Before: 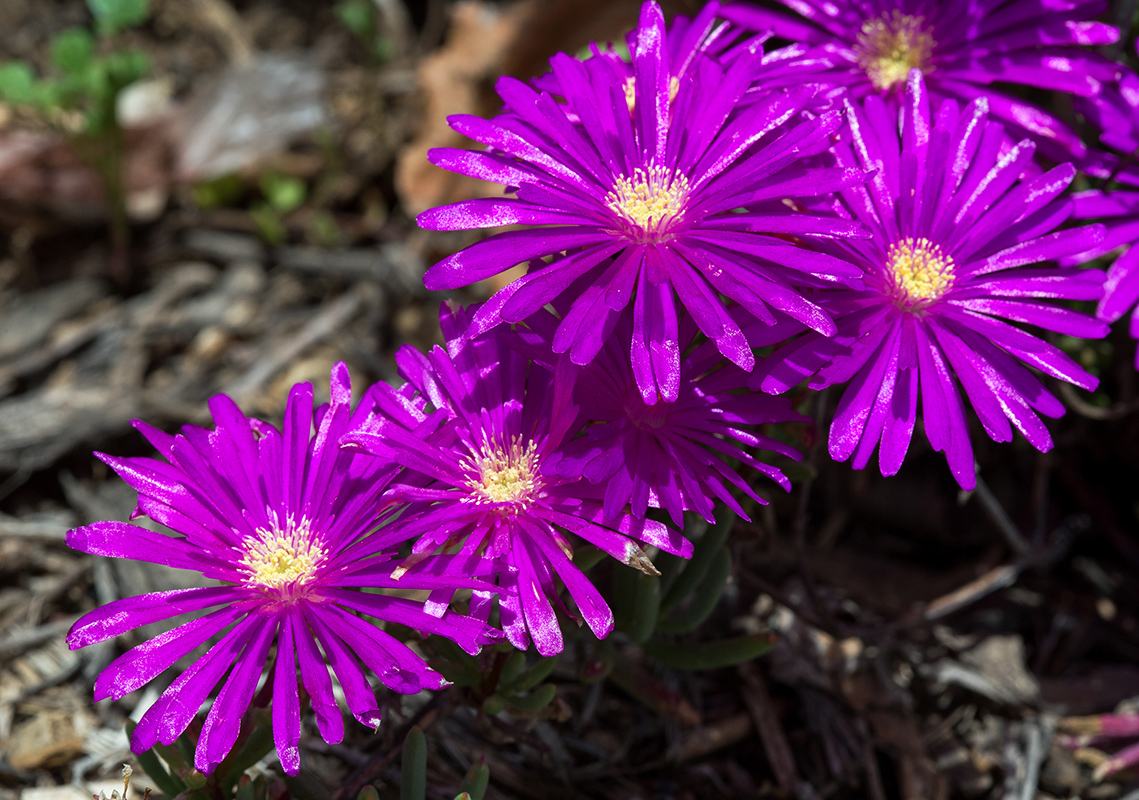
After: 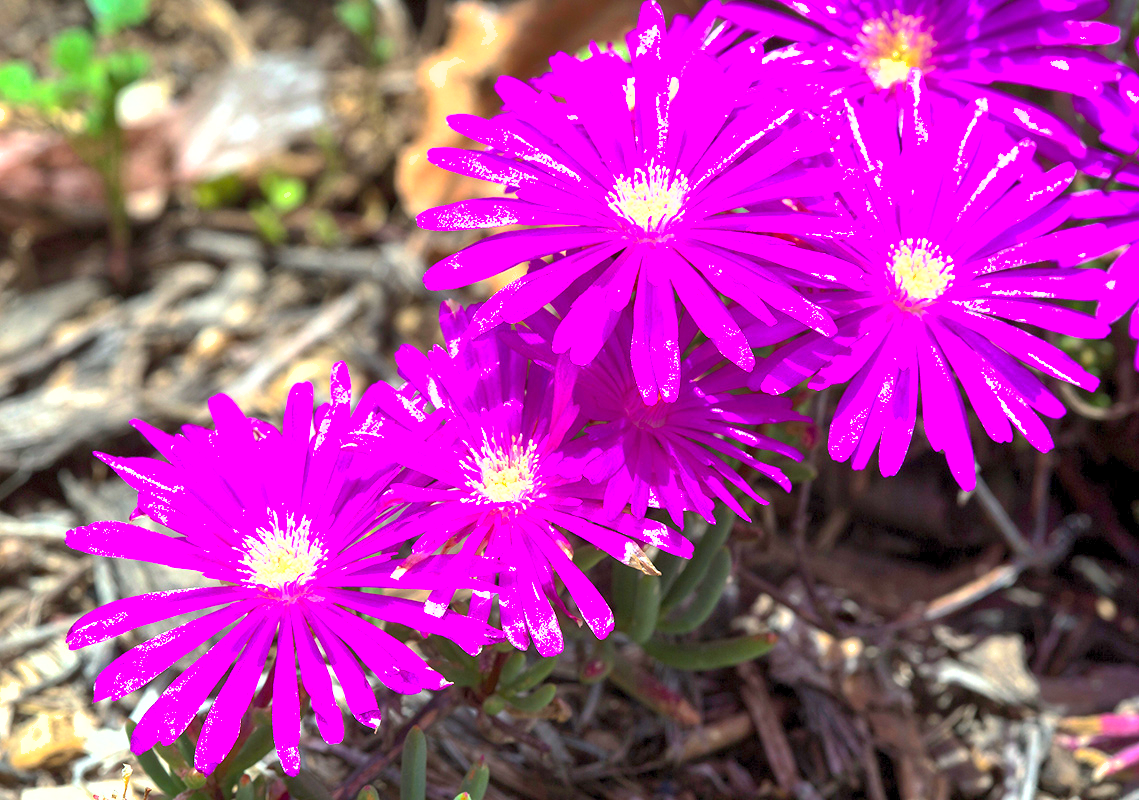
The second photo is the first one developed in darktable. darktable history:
exposure: exposure 1.5 EV, compensate highlight preservation false
shadows and highlights: on, module defaults
contrast brightness saturation: contrast 0.2, brightness 0.16, saturation 0.22
